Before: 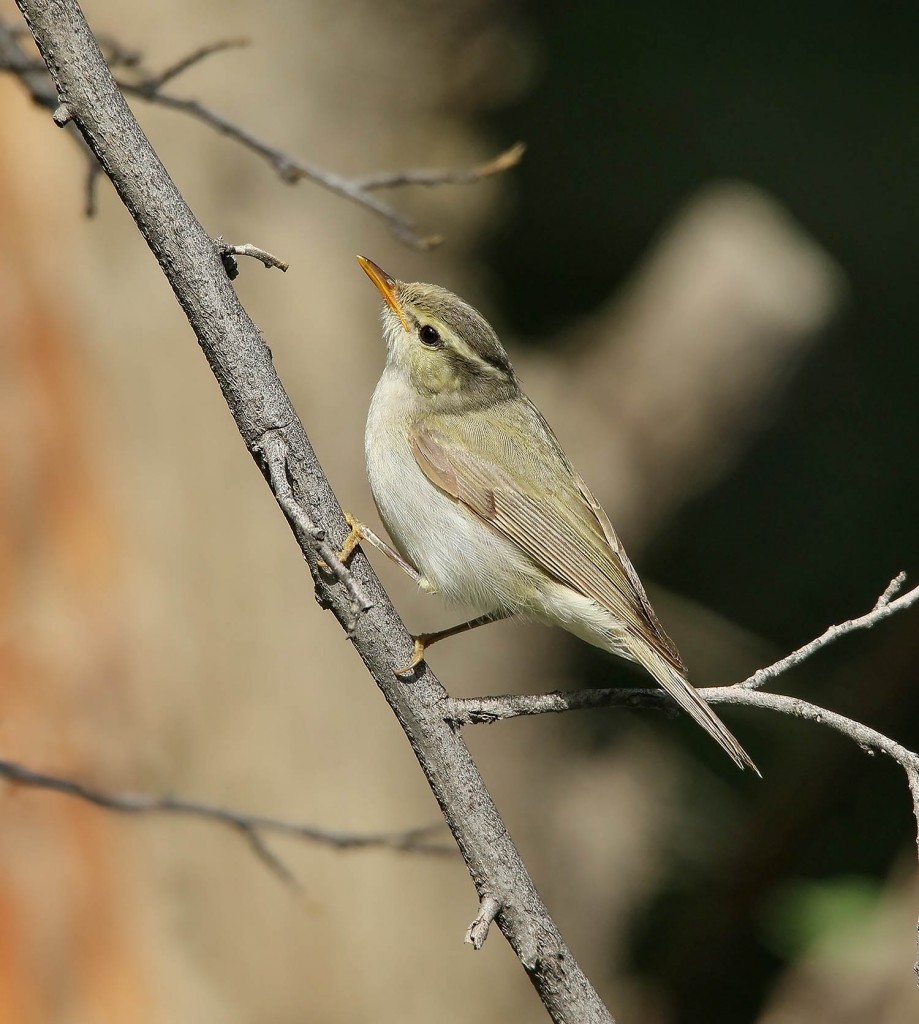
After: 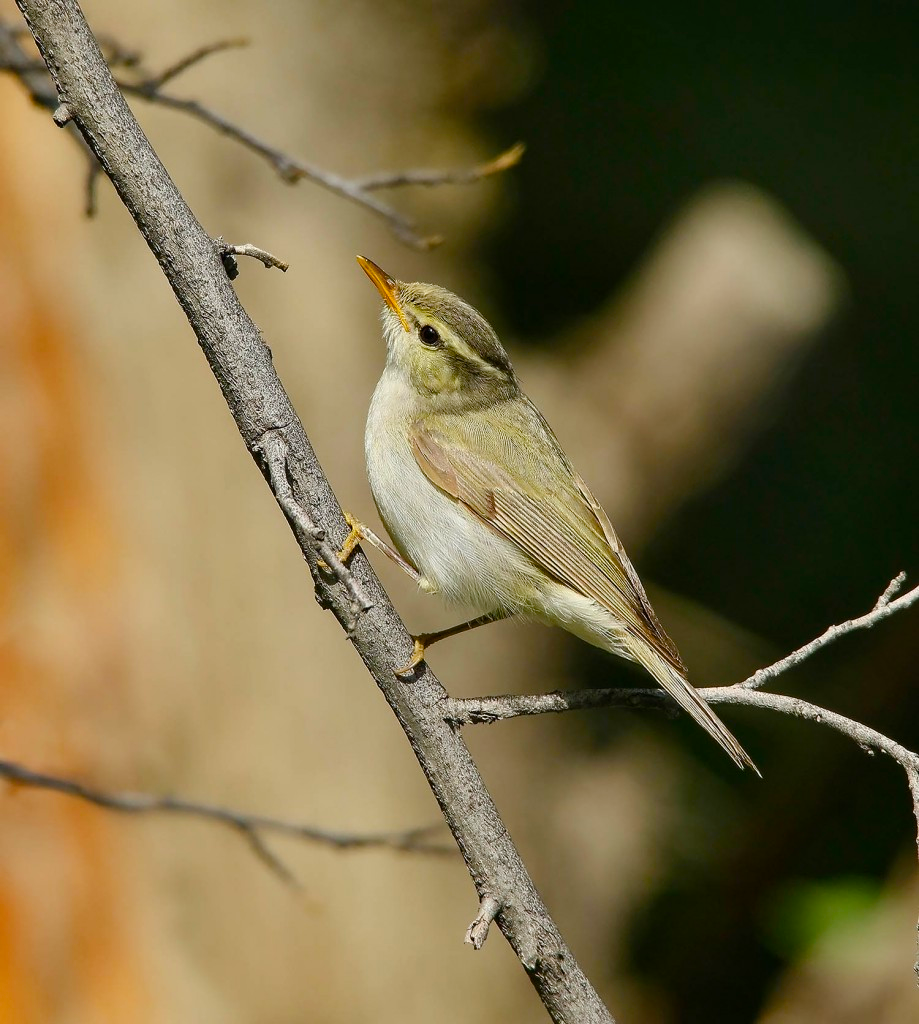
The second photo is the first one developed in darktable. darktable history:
color balance rgb: shadows lift › luminance -19.706%, linear chroma grading › global chroma 9.076%, perceptual saturation grading › global saturation 20%, perceptual saturation grading › highlights -14.335%, perceptual saturation grading › shadows 49.498%, global vibrance 9.298%
